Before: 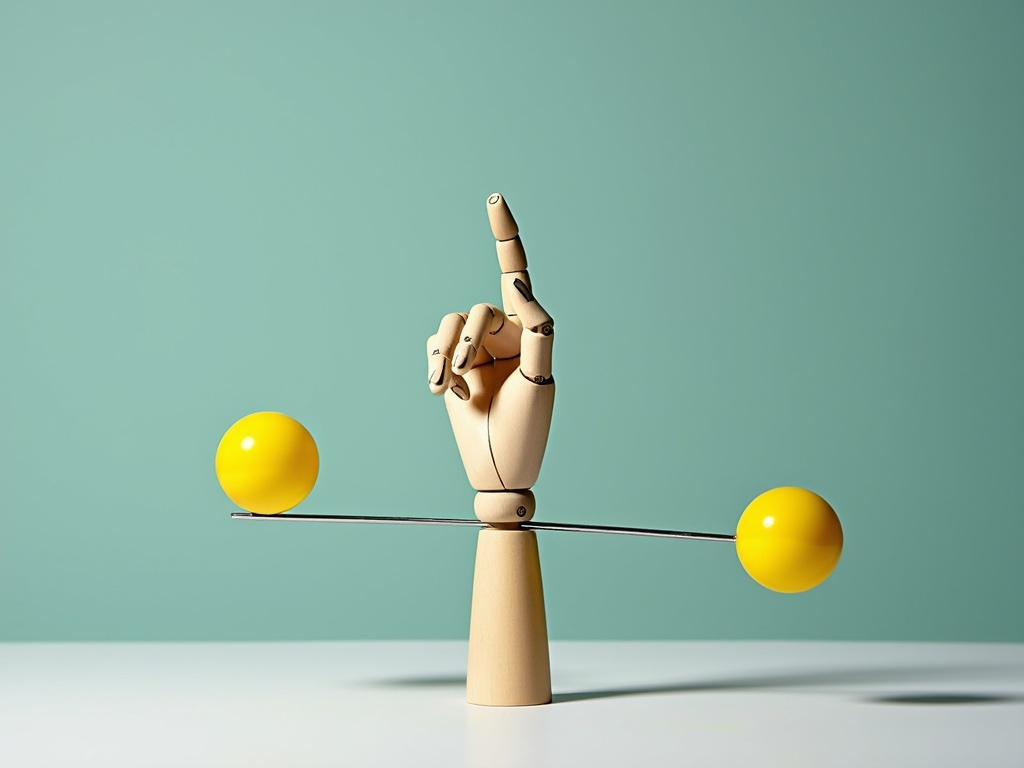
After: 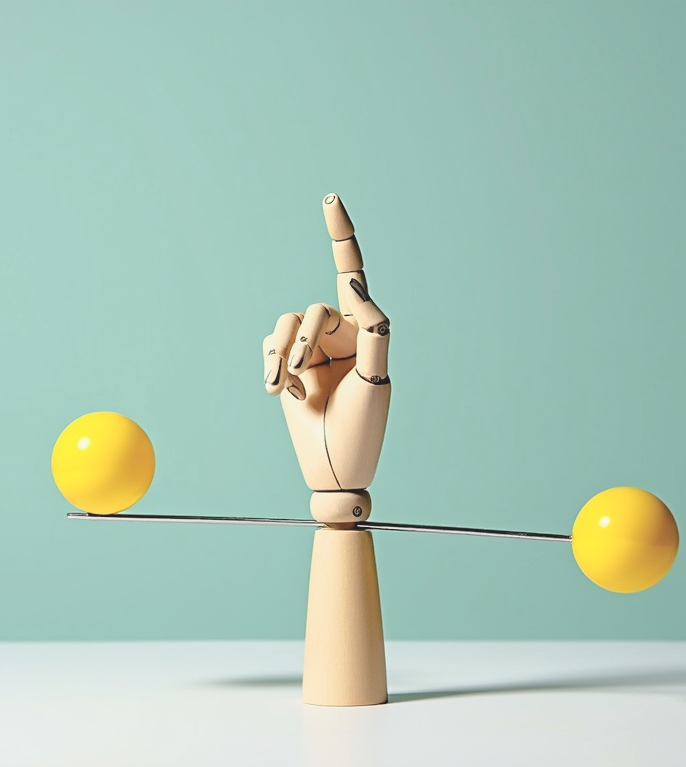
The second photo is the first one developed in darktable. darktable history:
contrast brightness saturation: contrast -0.149, brightness 0.049, saturation -0.117
local contrast: highlights 100%, shadows 101%, detail 119%, midtone range 0.2
tone curve: curves: ch0 [(0, 0) (0.003, 0.004) (0.011, 0.015) (0.025, 0.033) (0.044, 0.058) (0.069, 0.091) (0.1, 0.131) (0.136, 0.178) (0.177, 0.232) (0.224, 0.294) (0.277, 0.362) (0.335, 0.434) (0.399, 0.512) (0.468, 0.582) (0.543, 0.646) (0.623, 0.713) (0.709, 0.783) (0.801, 0.876) (0.898, 0.938) (1, 1)], color space Lab, independent channels, preserve colors none
crop and rotate: left 16.047%, right 16.938%
